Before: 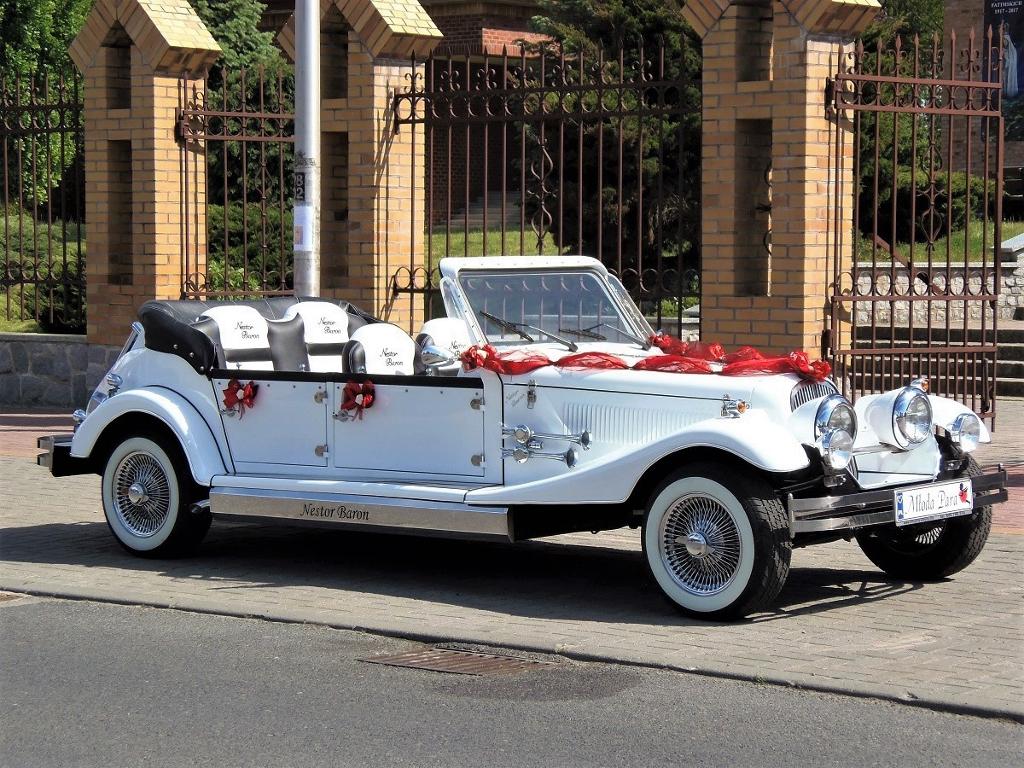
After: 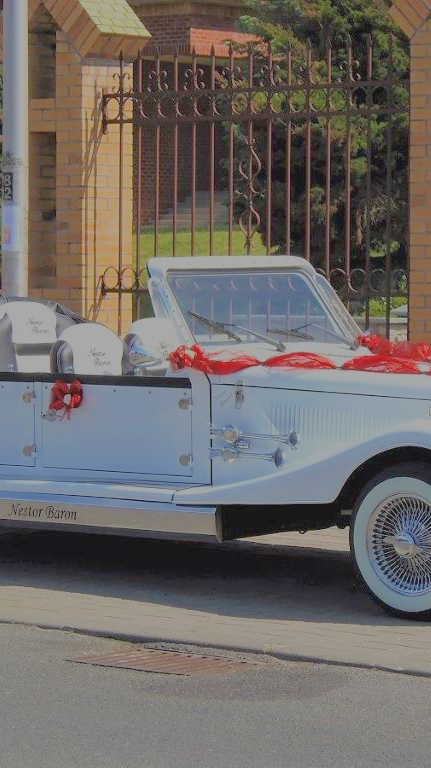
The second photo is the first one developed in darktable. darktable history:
contrast brightness saturation: contrast -0.1, brightness 0.05, saturation 0.08
filmic rgb: black relative exposure -16 EV, white relative exposure 8 EV, threshold 3 EV, hardness 4.17, latitude 50%, contrast 0.5, color science v5 (2021), contrast in shadows safe, contrast in highlights safe, enable highlight reconstruction true
crop: left 28.583%, right 29.231%
